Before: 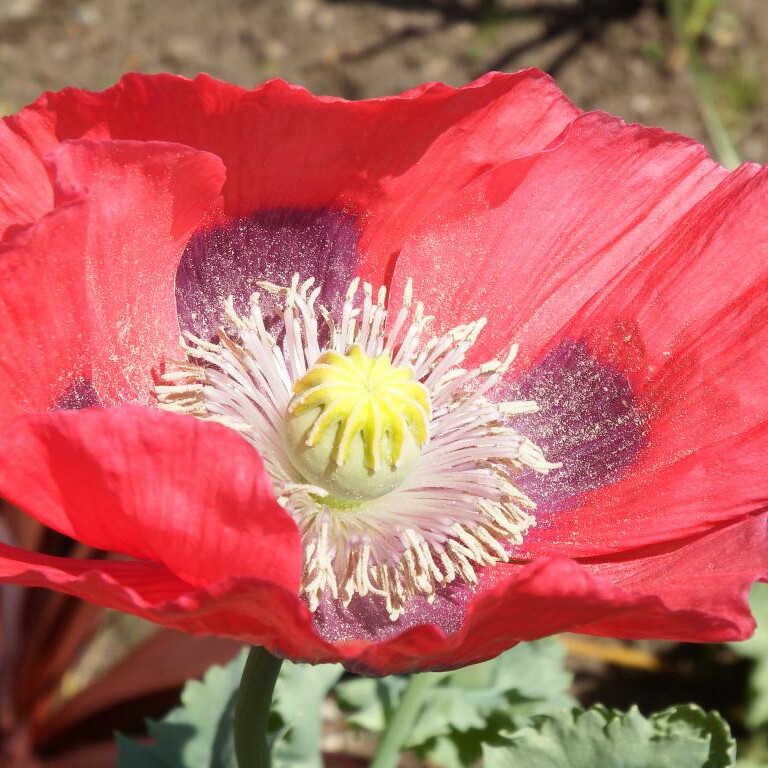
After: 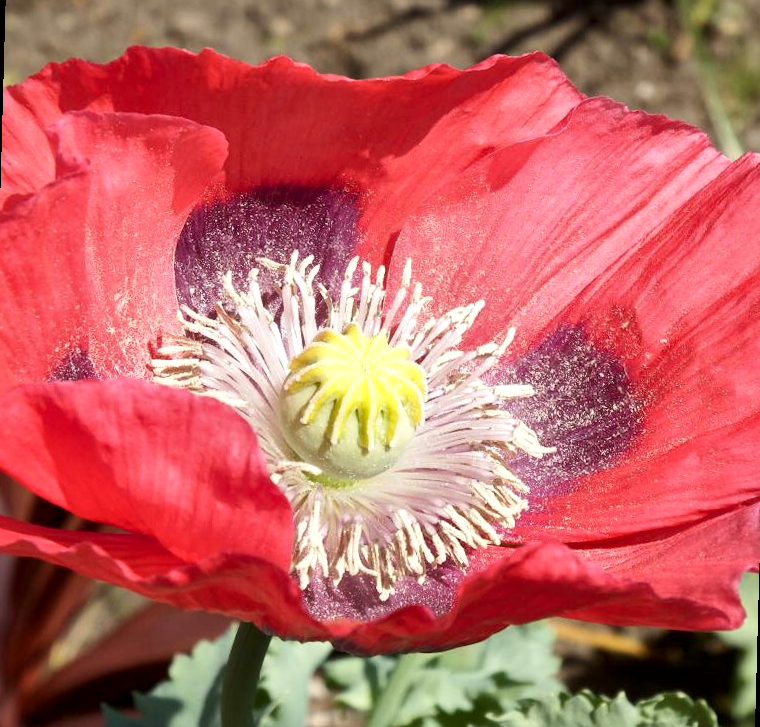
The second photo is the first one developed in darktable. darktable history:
rotate and perspective: rotation 1.57°, crop left 0.018, crop right 0.982, crop top 0.039, crop bottom 0.961
local contrast: mode bilateral grid, contrast 25, coarseness 60, detail 151%, midtone range 0.2
